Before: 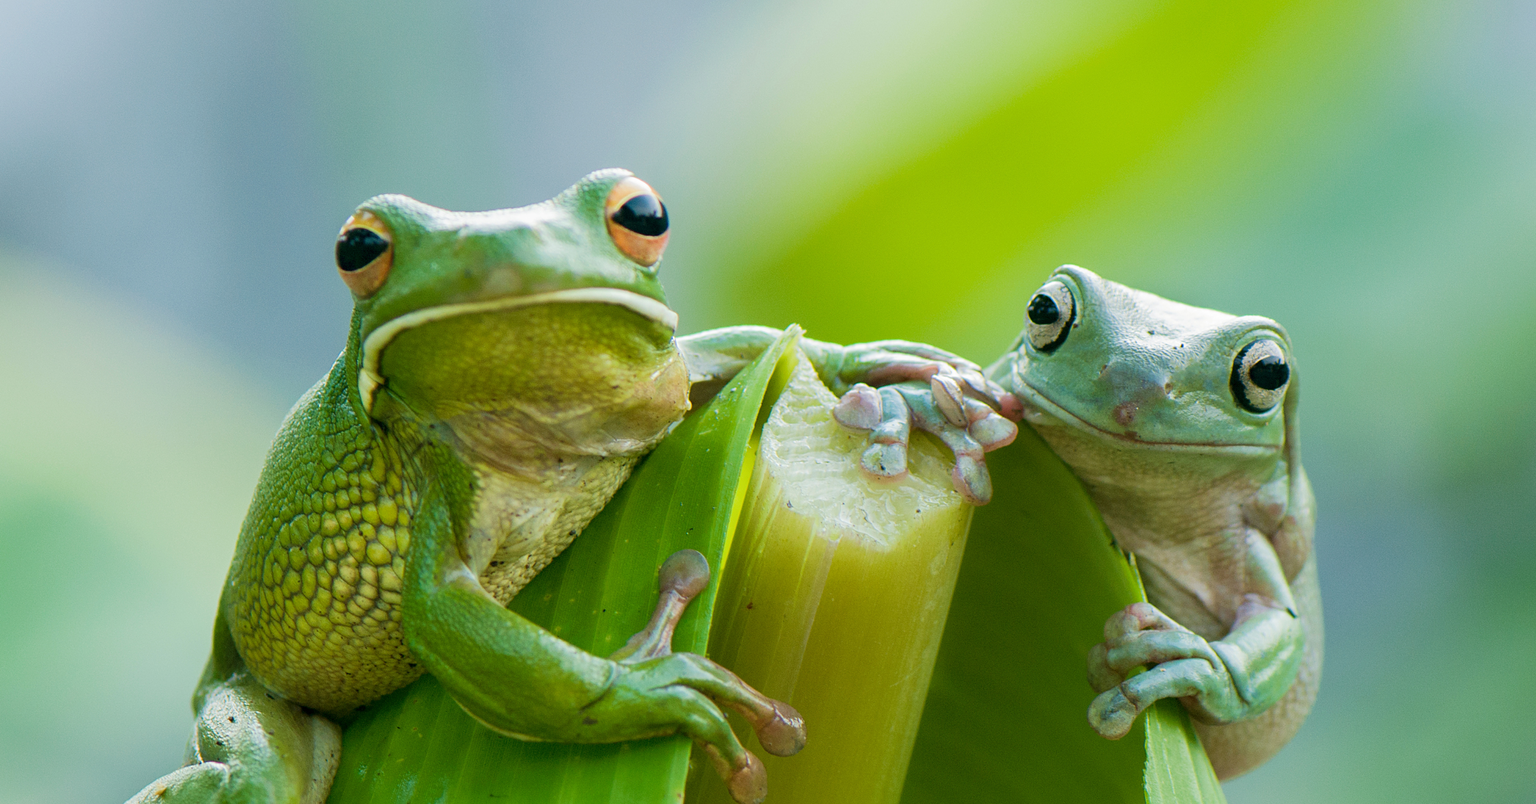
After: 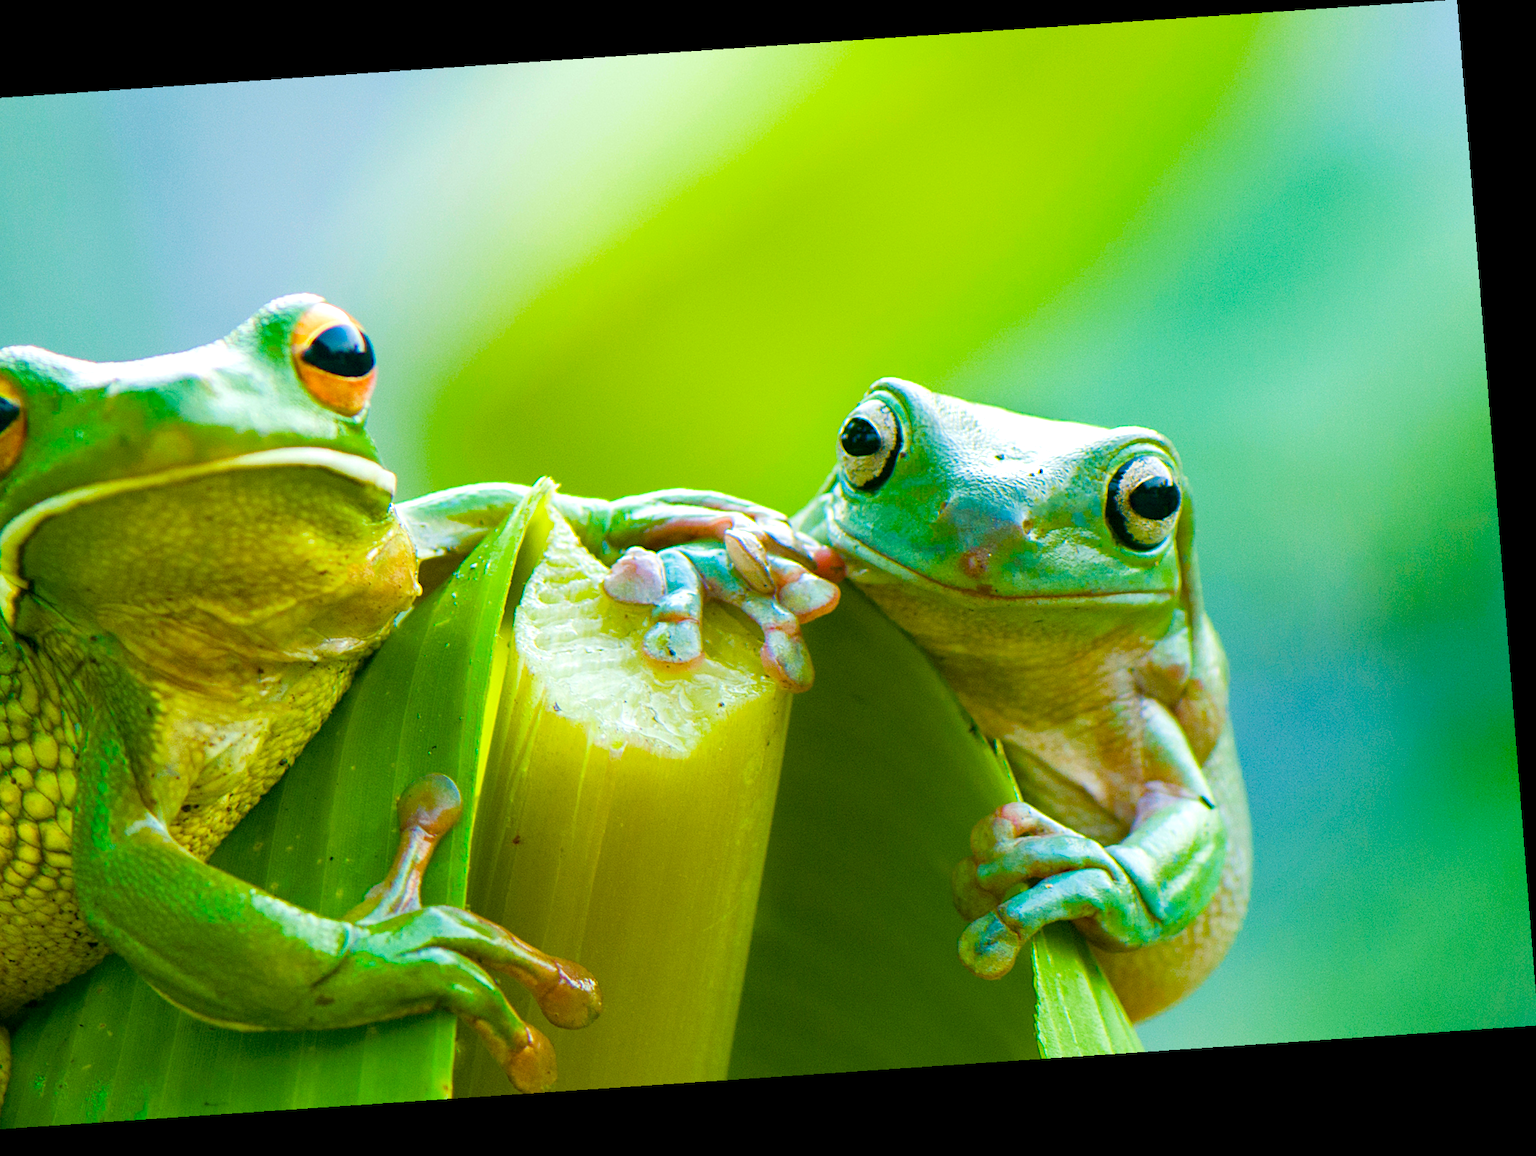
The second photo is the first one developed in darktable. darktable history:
crop and rotate: left 24.6%
color balance rgb: linear chroma grading › shadows 10%, linear chroma grading › highlights 10%, linear chroma grading › global chroma 15%, linear chroma grading › mid-tones 15%, perceptual saturation grading › global saturation 40%, perceptual saturation grading › highlights -25%, perceptual saturation grading › mid-tones 35%, perceptual saturation grading › shadows 35%, perceptual brilliance grading › global brilliance 11.29%, global vibrance 11.29%
rotate and perspective: rotation -4.2°, shear 0.006, automatic cropping off
